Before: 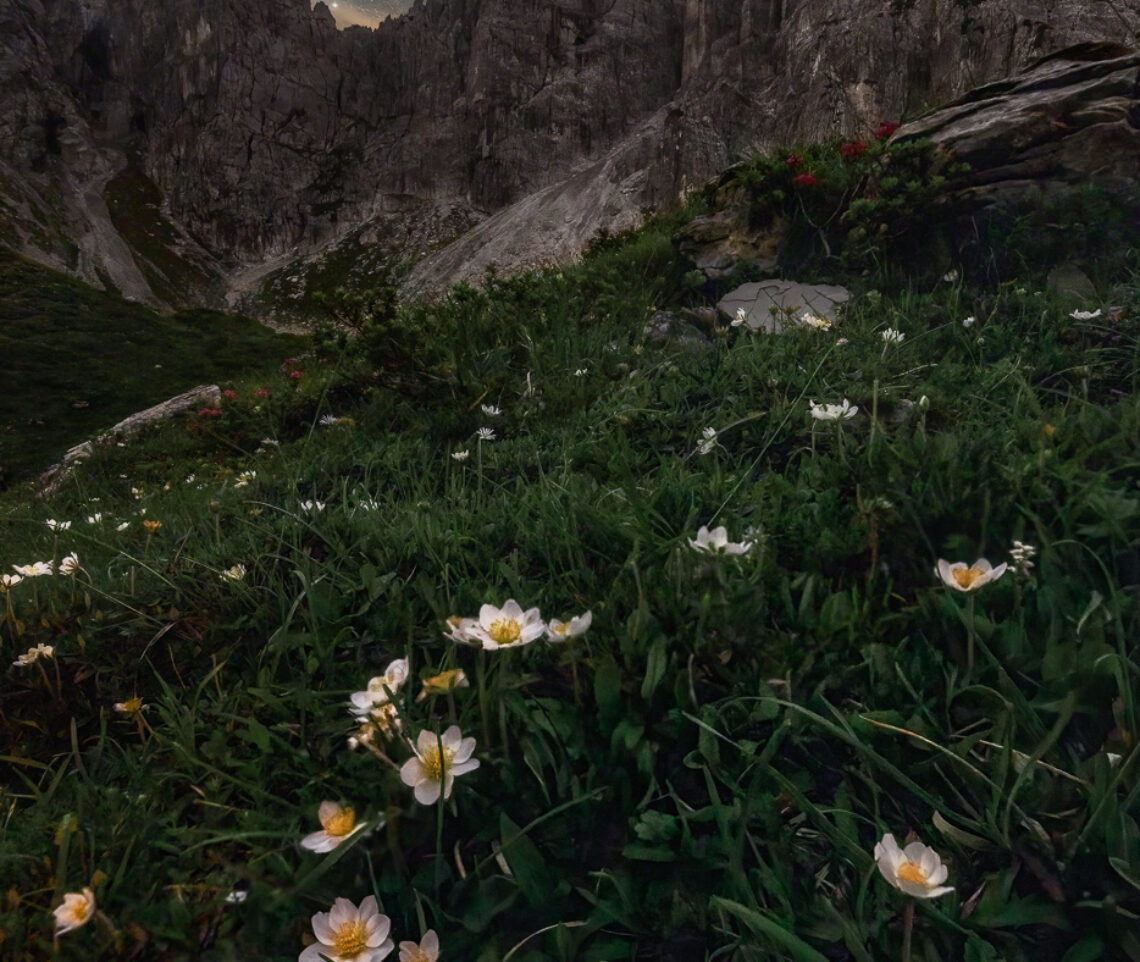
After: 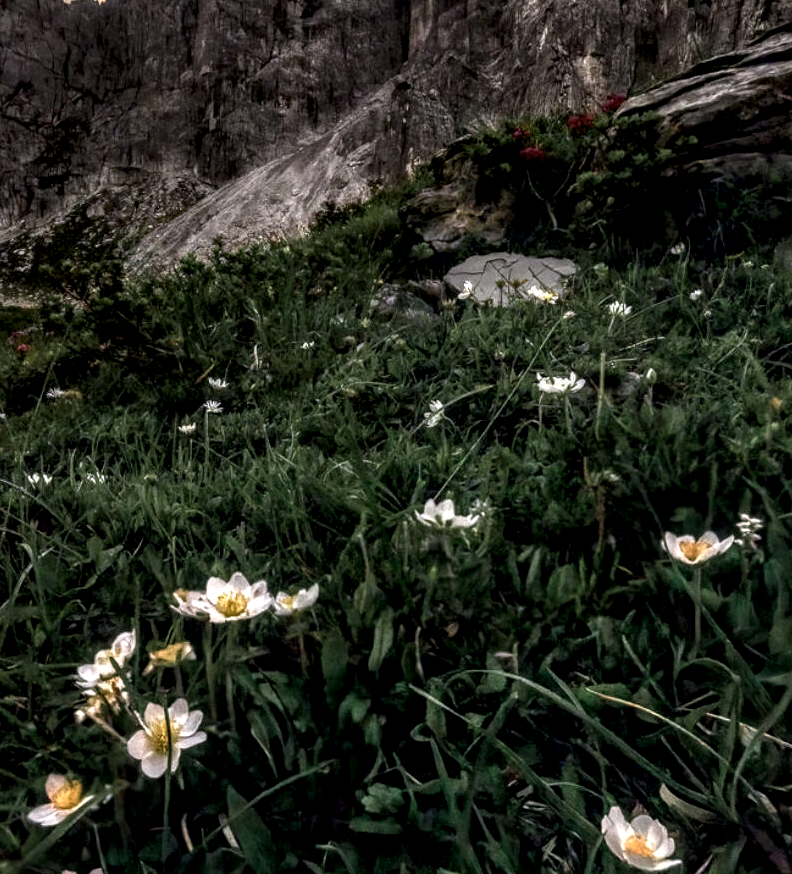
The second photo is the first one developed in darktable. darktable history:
local contrast: detail 203%
crop and rotate: left 24.034%, top 2.838%, right 6.406%, bottom 6.299%
